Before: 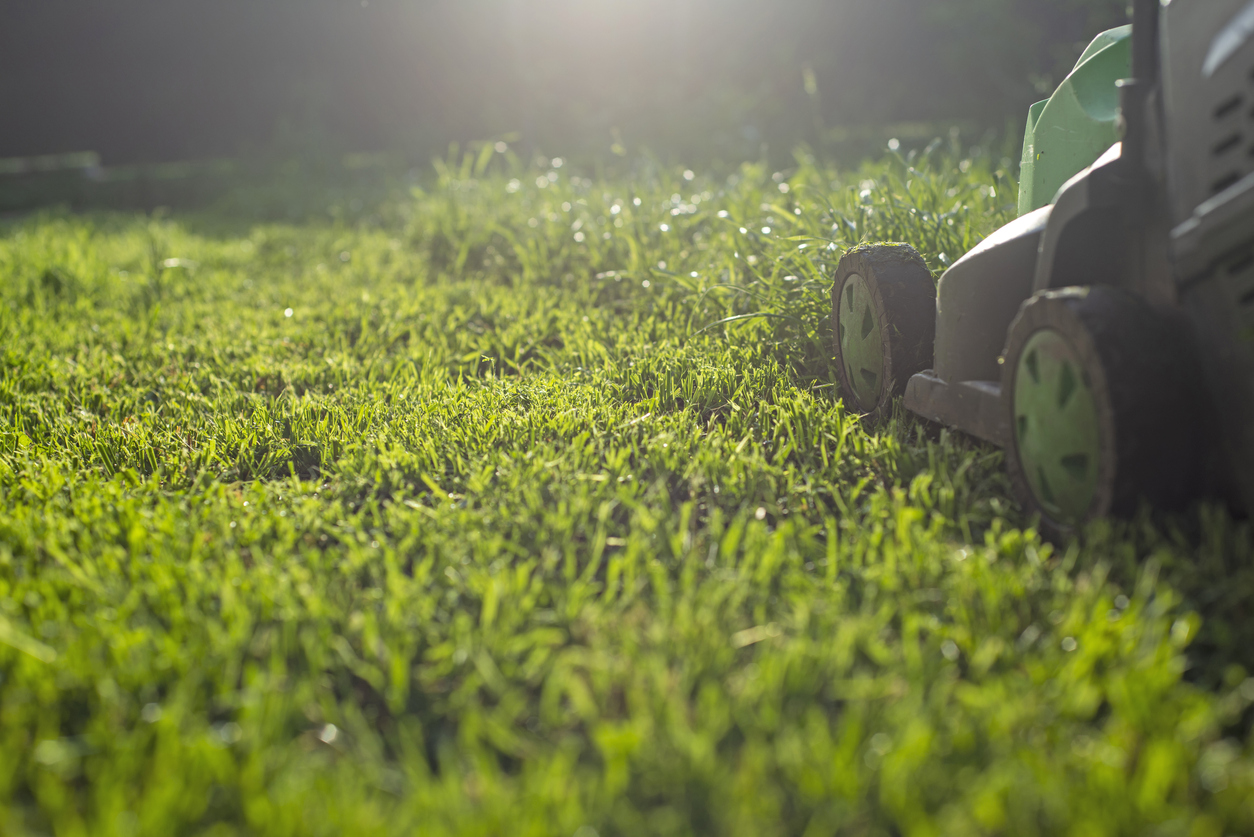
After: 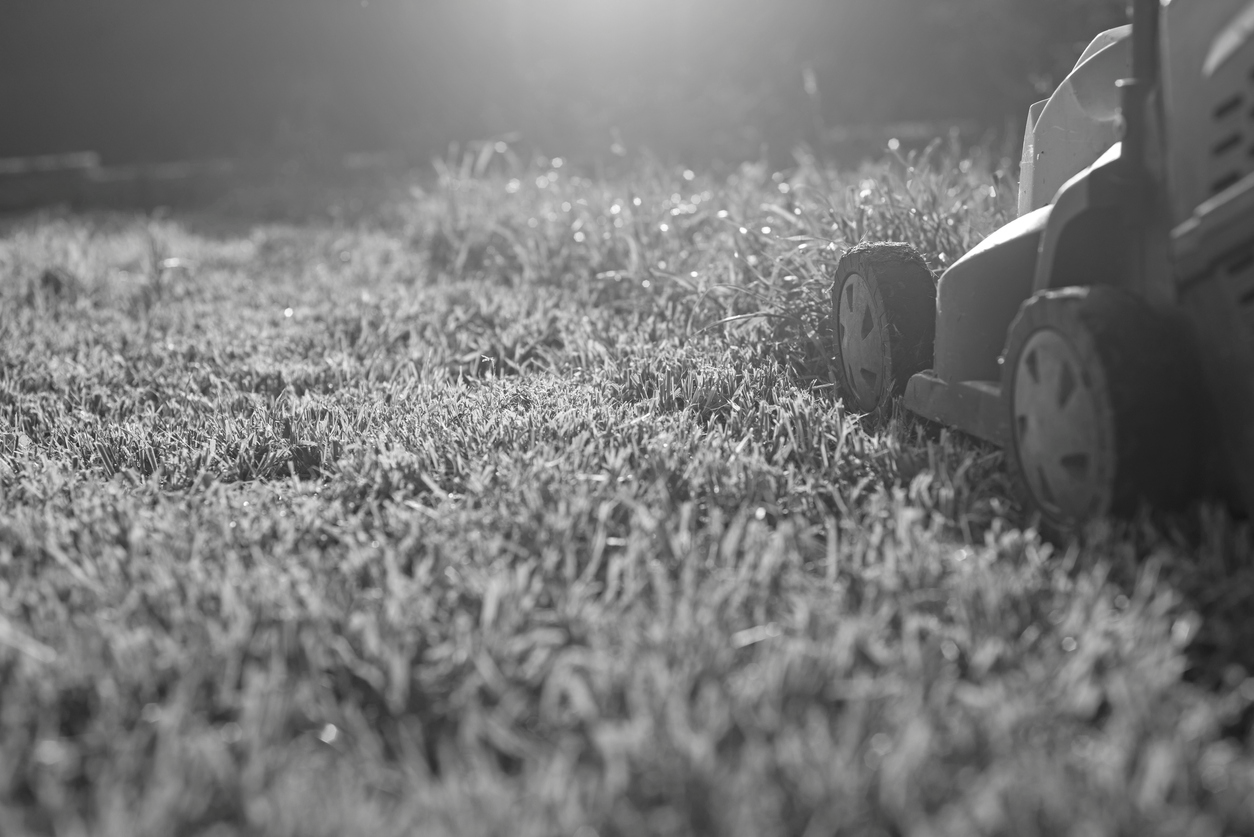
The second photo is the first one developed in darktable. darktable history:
contrast brightness saturation: saturation -0.996
